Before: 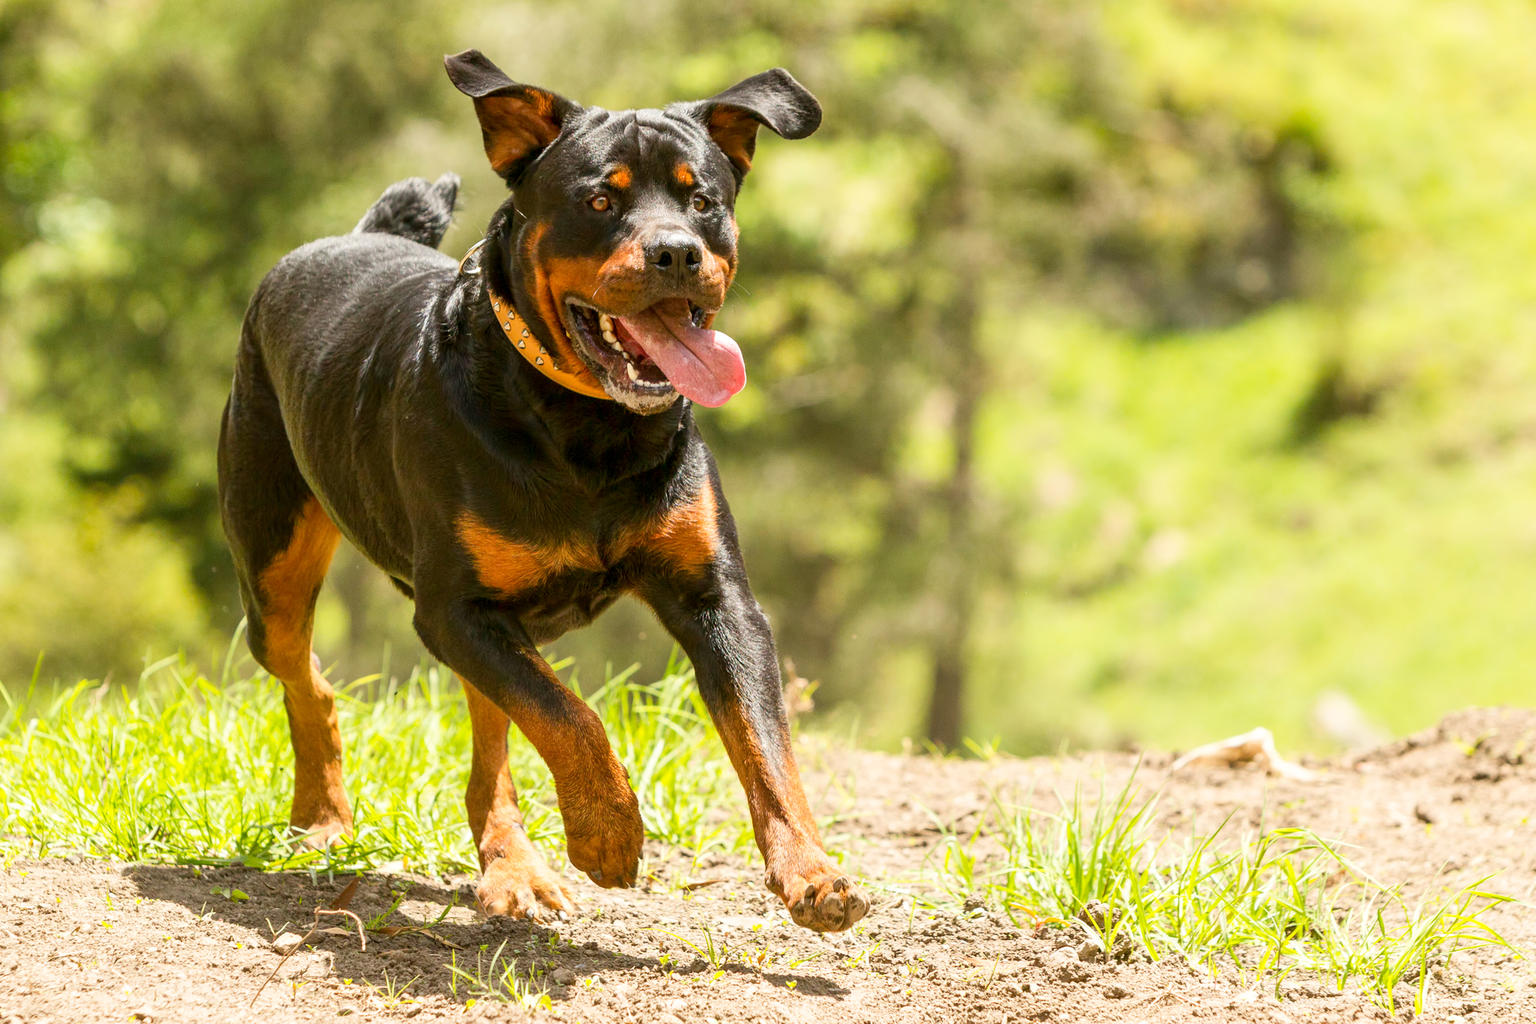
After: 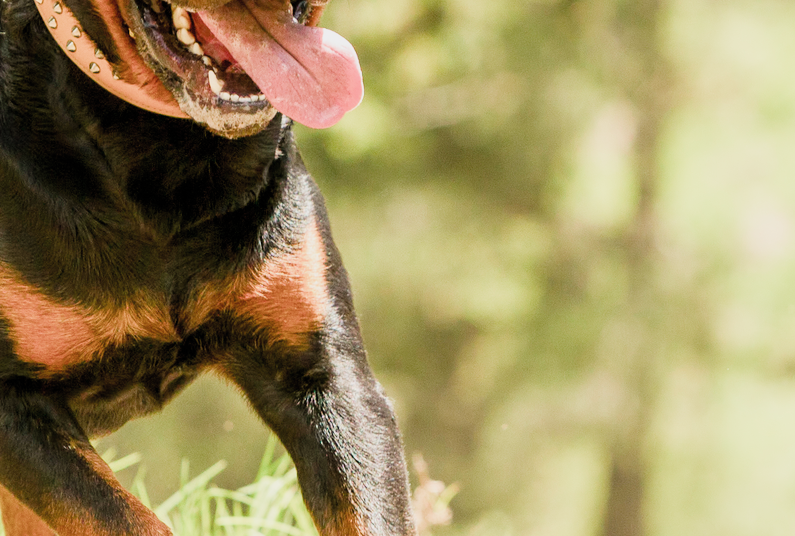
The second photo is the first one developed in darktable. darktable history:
exposure: black level correction 0, exposure 0.838 EV, compensate highlight preservation false
crop: left 30.412%, top 30.185%, right 29.799%, bottom 29.564%
filmic rgb: black relative exposure -7.65 EV, white relative exposure 4.56 EV, hardness 3.61, color science v4 (2020)
